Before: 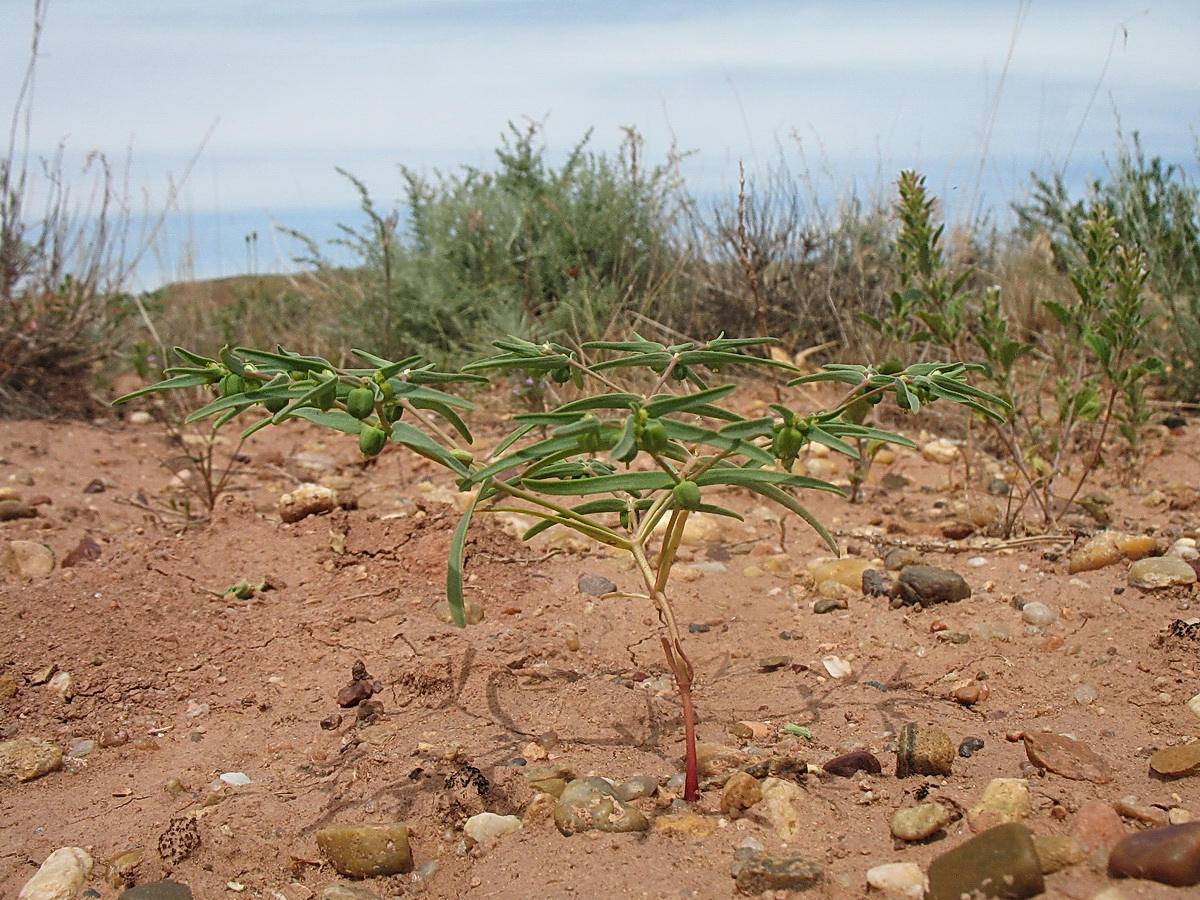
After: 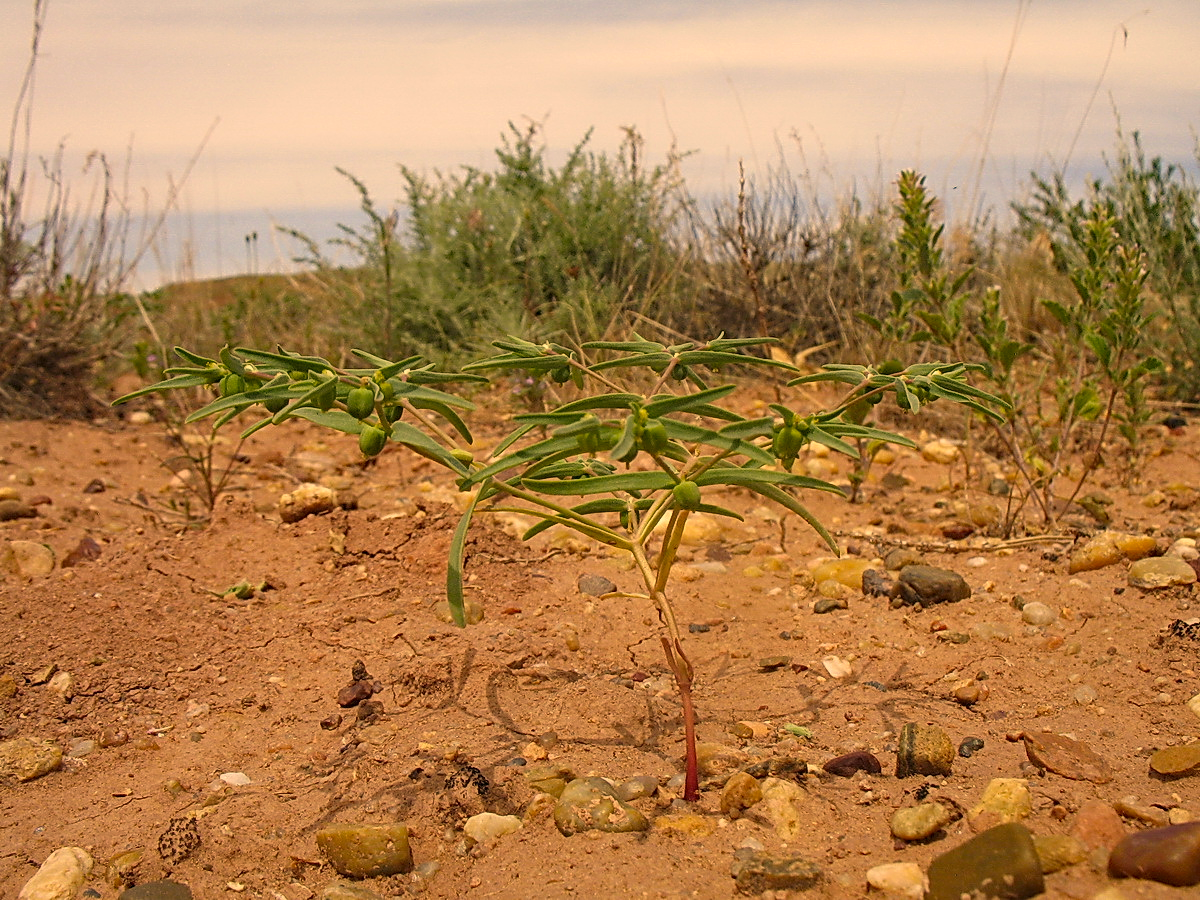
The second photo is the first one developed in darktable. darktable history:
color correction: highlights a* 15, highlights b* 31.55
haze removal: strength 0.29, distance 0.25, compatibility mode true, adaptive false
